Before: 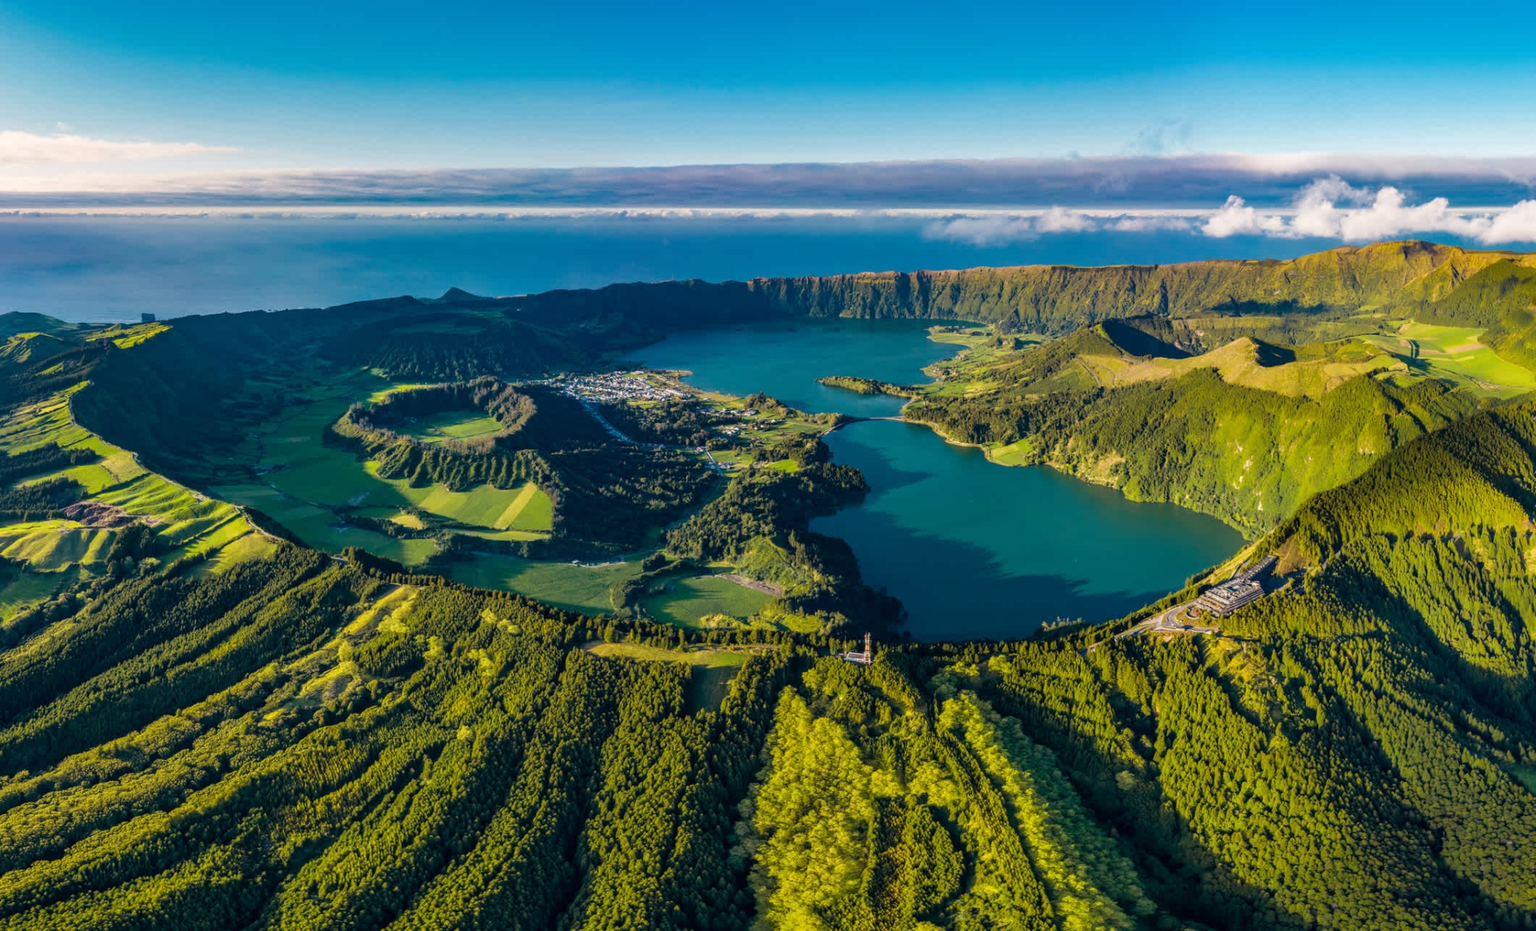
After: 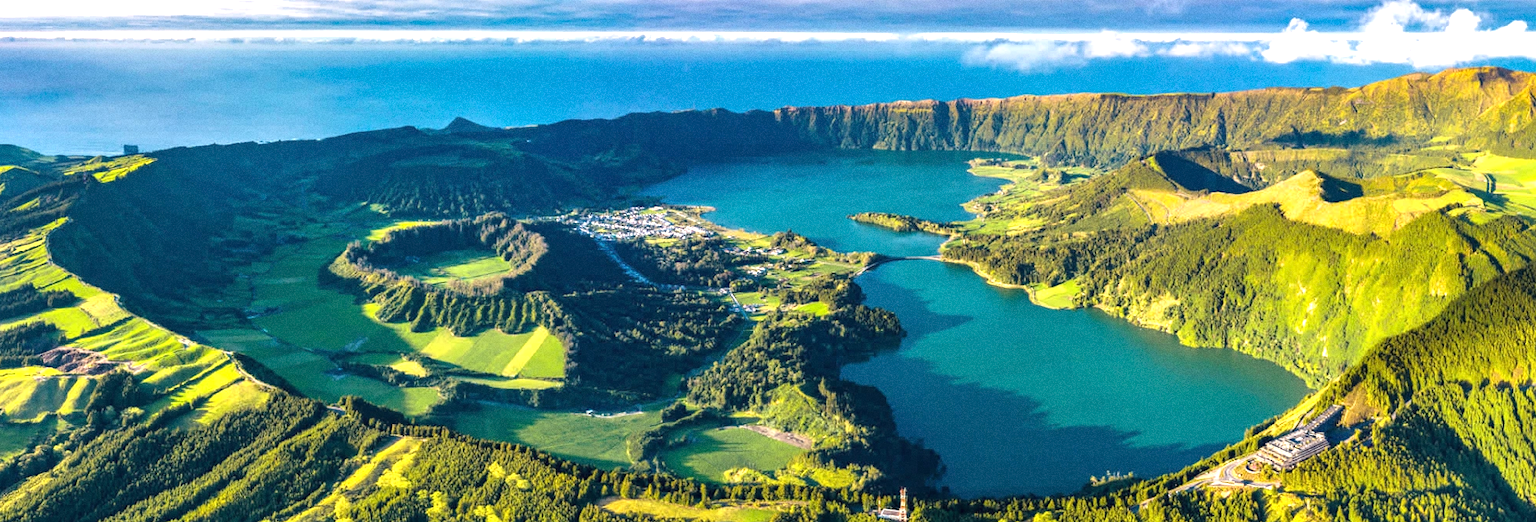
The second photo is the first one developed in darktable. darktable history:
crop: left 1.744%, top 19.225%, right 5.069%, bottom 28.357%
grain: coarseness 0.09 ISO
shadows and highlights: shadows 20.55, highlights -20.99, soften with gaussian
exposure: black level correction 0, exposure 1.1 EV, compensate exposure bias true, compensate highlight preservation false
